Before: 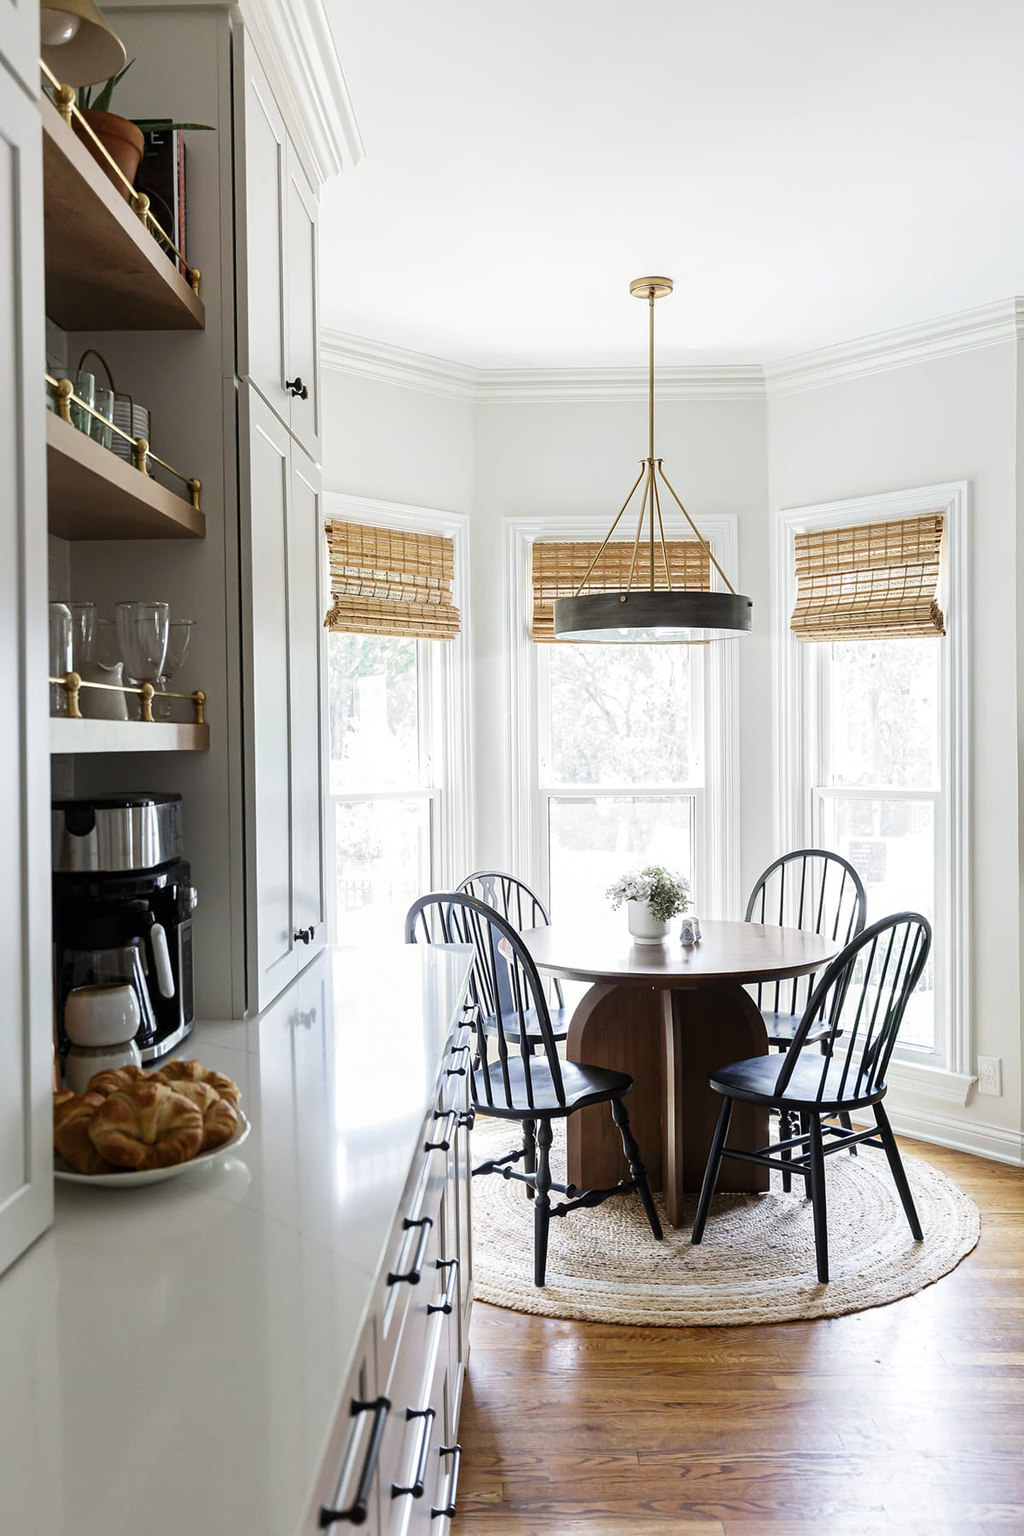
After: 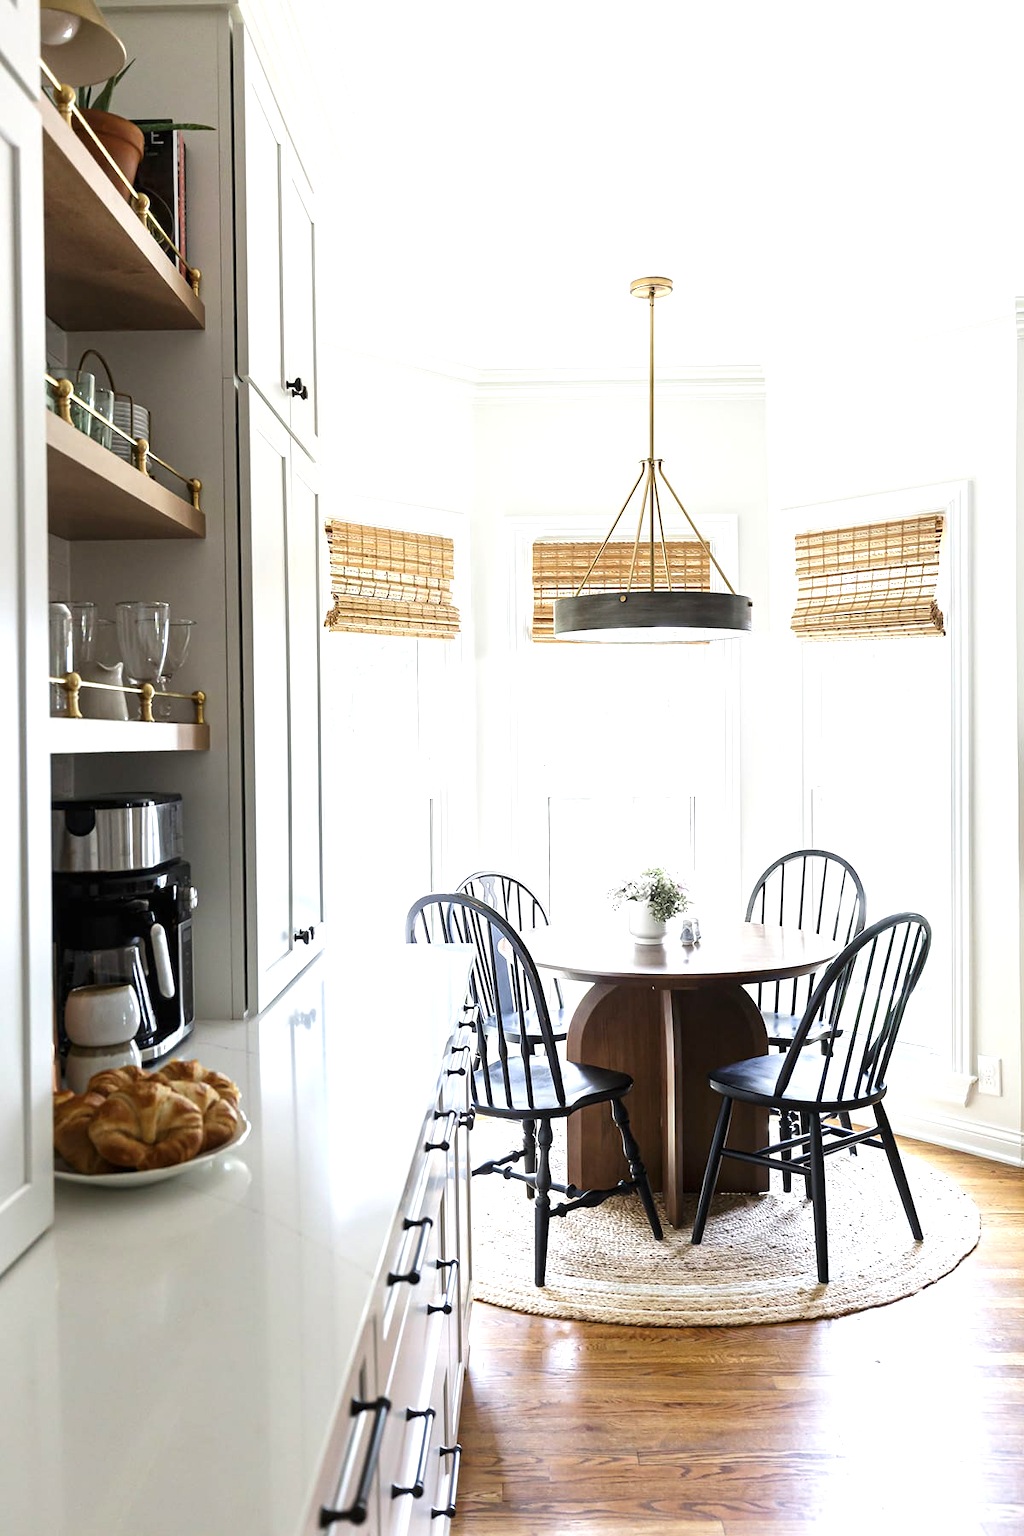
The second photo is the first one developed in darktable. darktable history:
exposure: exposure 0.658 EV, compensate exposure bias true, compensate highlight preservation false
